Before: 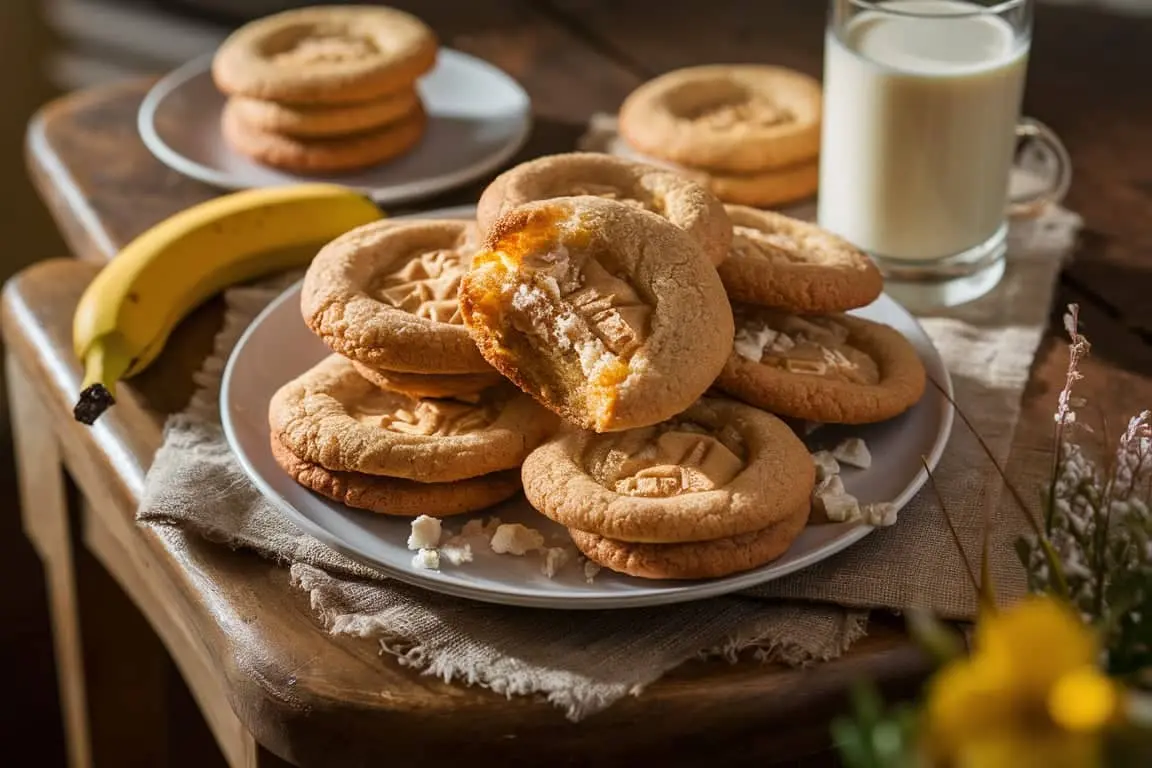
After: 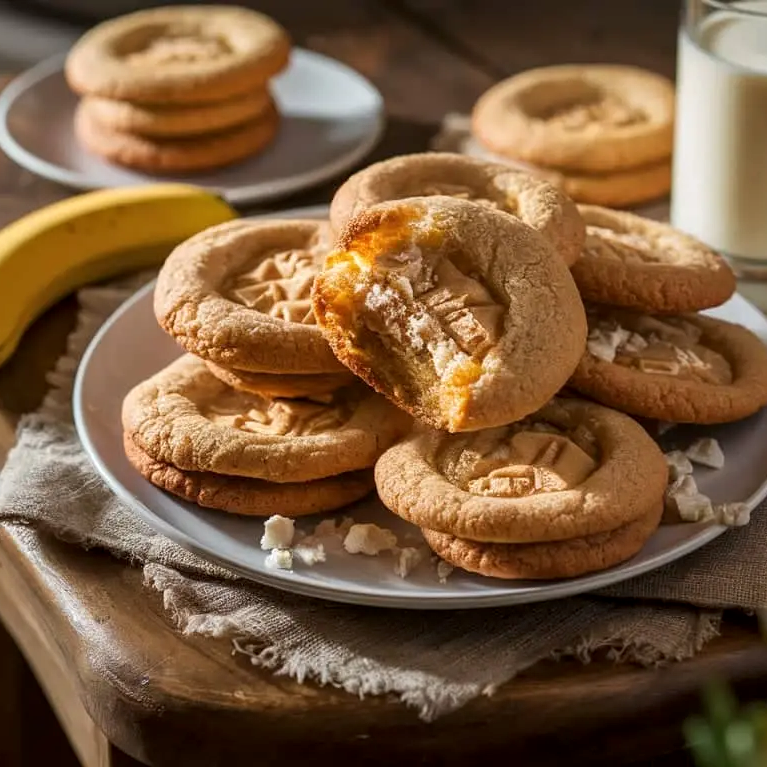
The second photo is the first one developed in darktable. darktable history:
crop and rotate: left 12.818%, right 20.567%
local contrast: highlights 102%, shadows 102%, detail 119%, midtone range 0.2
